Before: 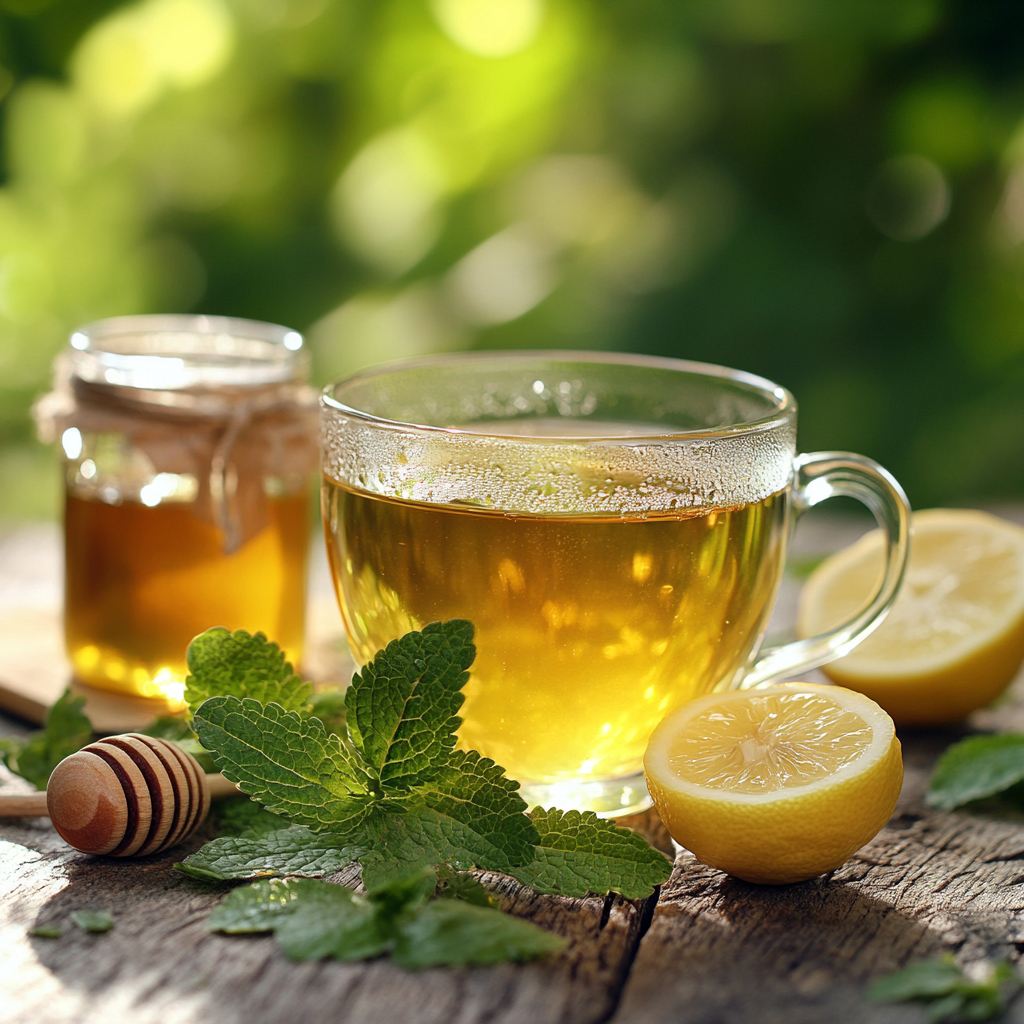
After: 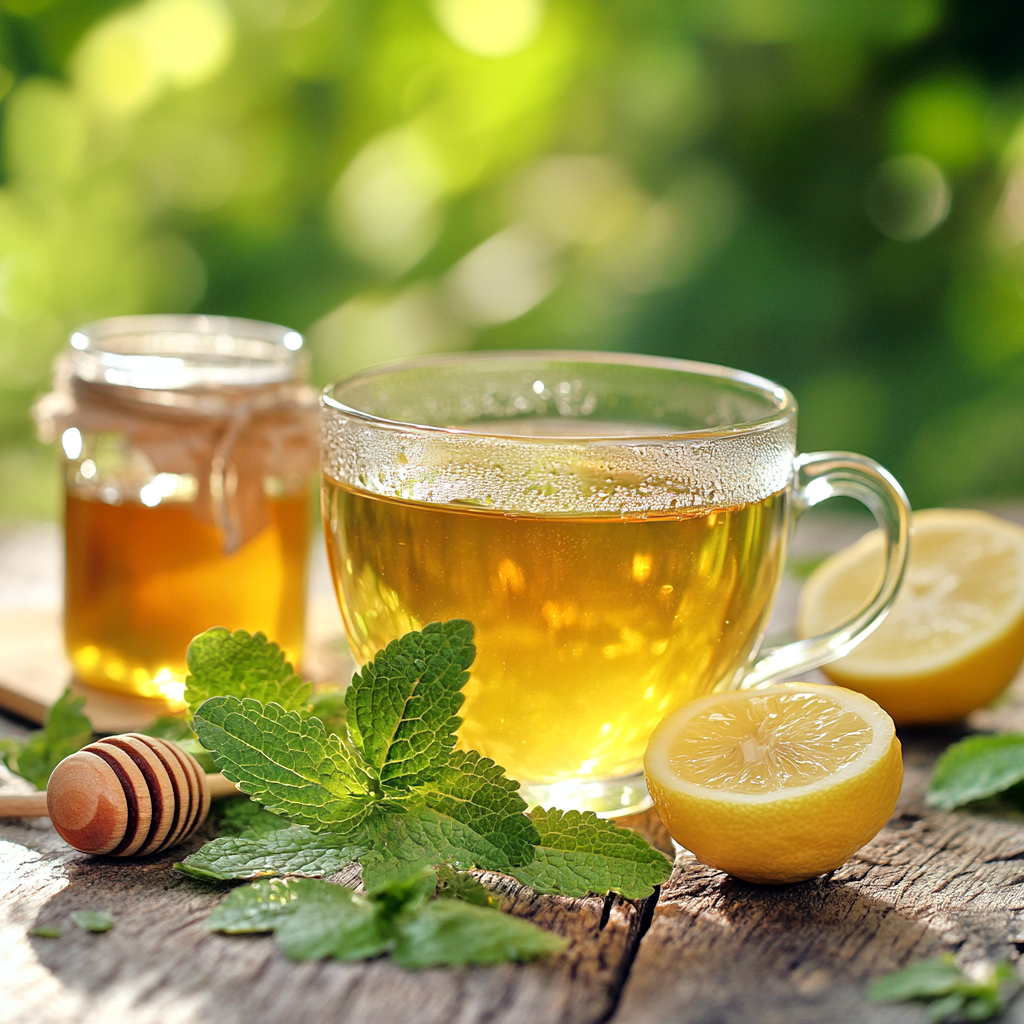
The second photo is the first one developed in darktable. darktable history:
tone equalizer: -7 EV 0.15 EV, -6 EV 0.6 EV, -5 EV 1.15 EV, -4 EV 1.33 EV, -3 EV 1.15 EV, -2 EV 0.6 EV, -1 EV 0.15 EV, mask exposure compensation -0.5 EV
exposure: black level correction 0.001, exposure 0.014 EV, compensate highlight preservation false
